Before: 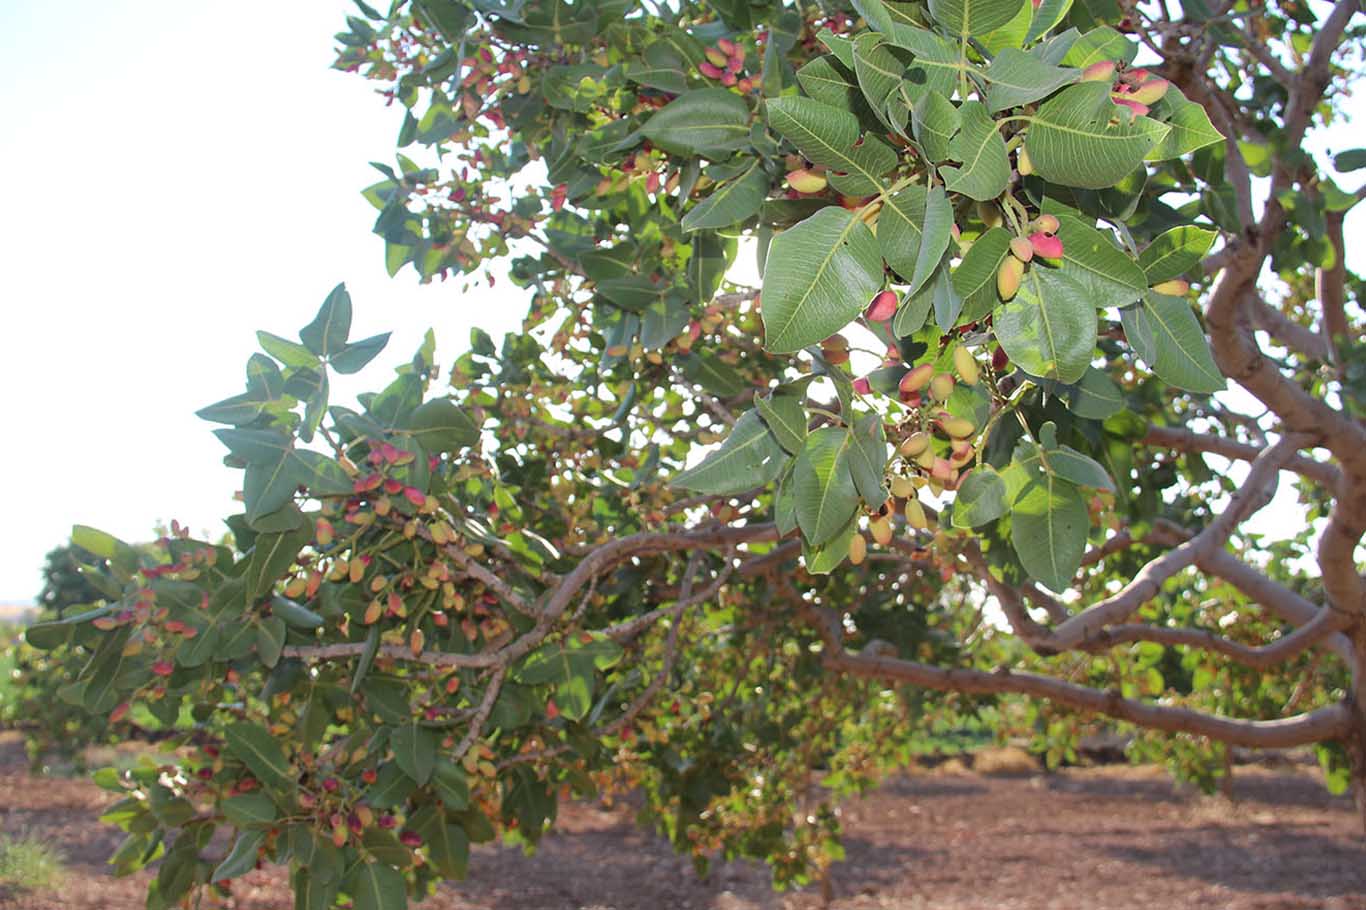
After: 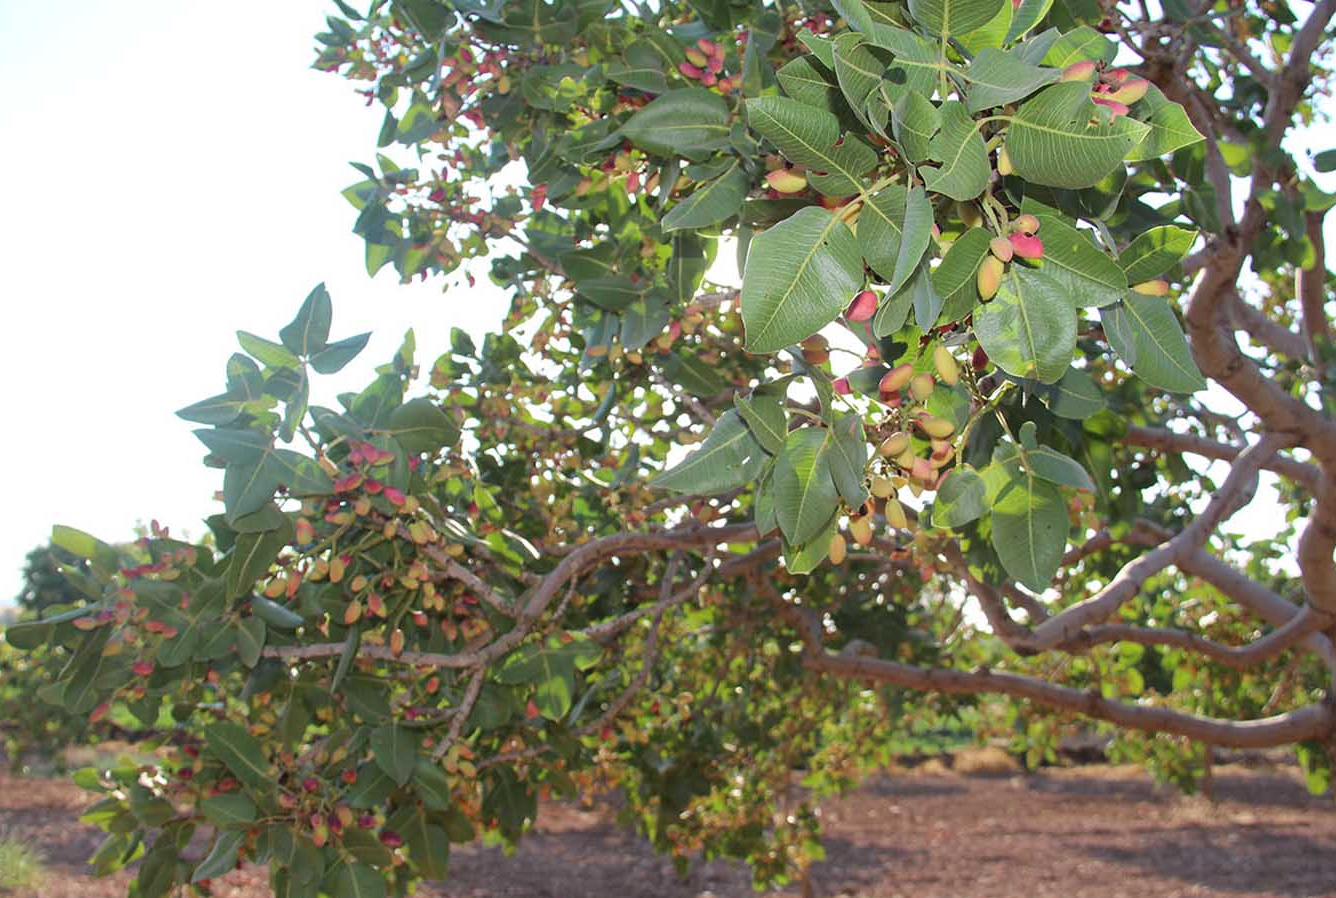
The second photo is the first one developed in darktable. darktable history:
crop and rotate: left 1.466%, right 0.699%, bottom 1.259%
